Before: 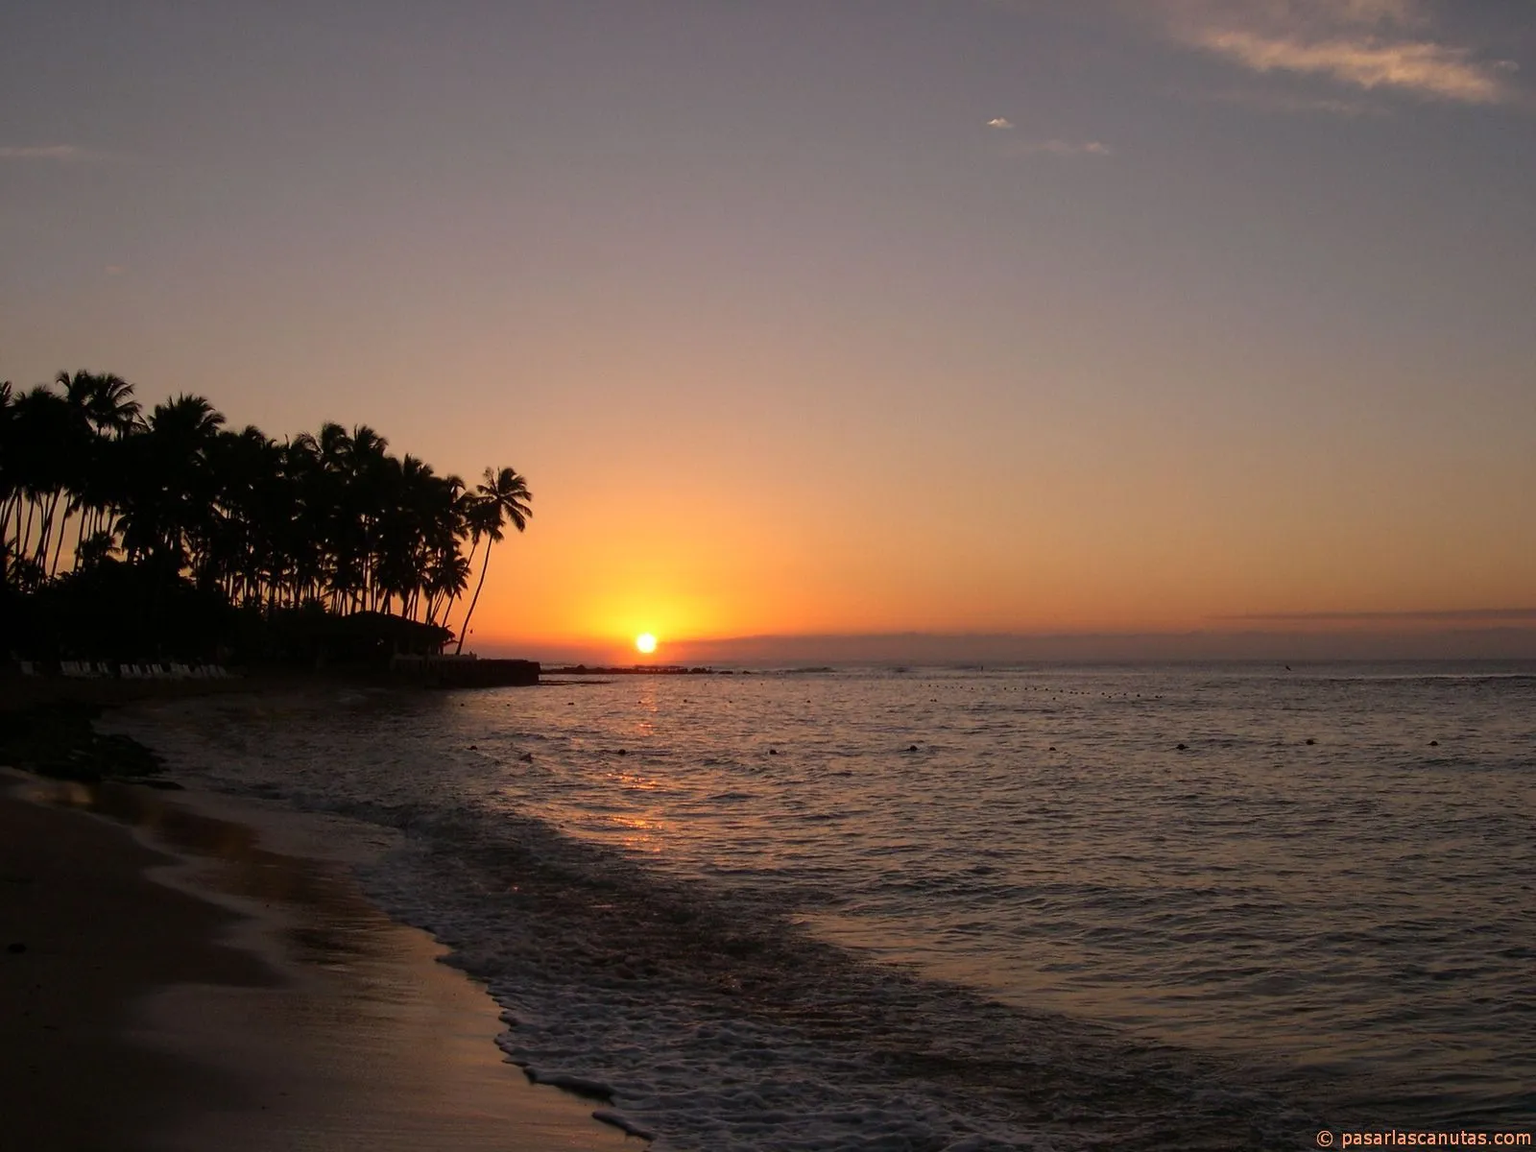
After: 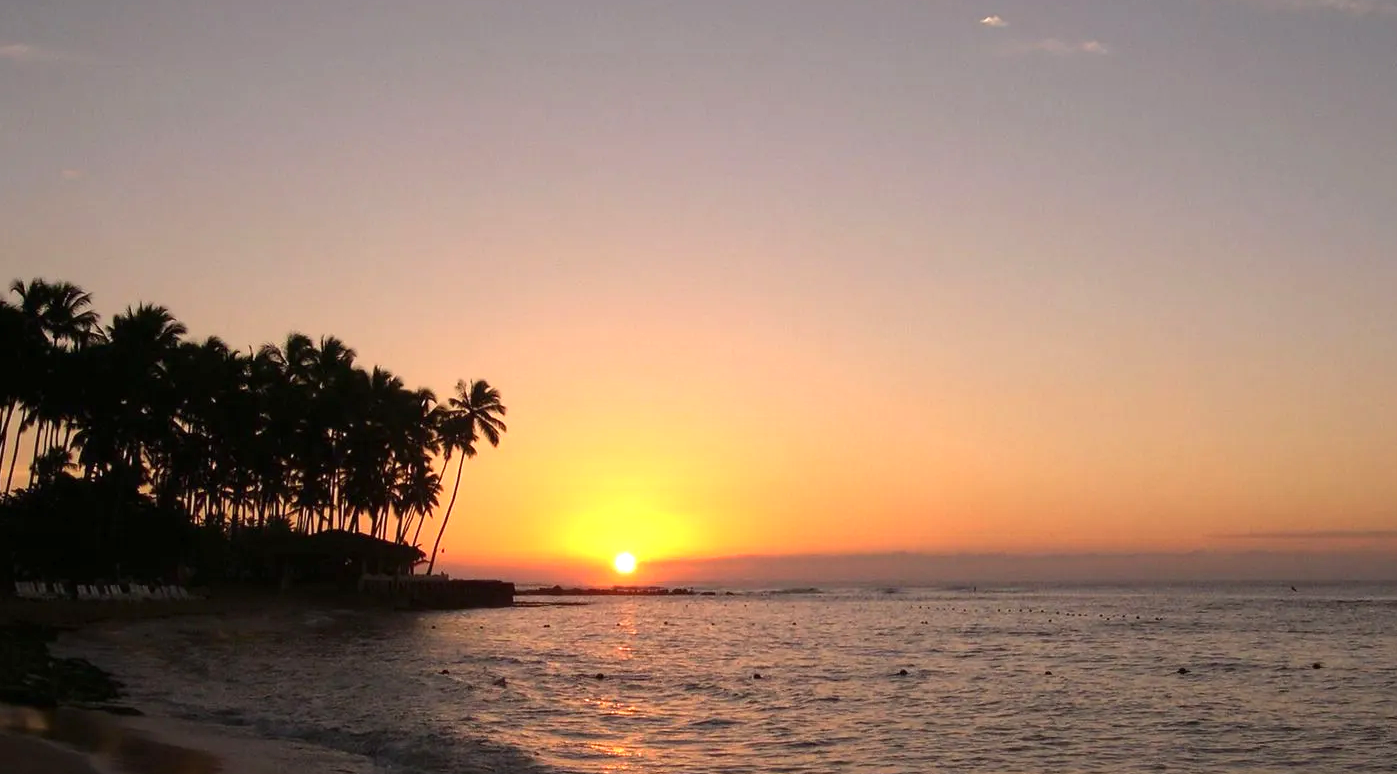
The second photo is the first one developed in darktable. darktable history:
exposure: black level correction 0, exposure 0.7 EV, compensate exposure bias true, compensate highlight preservation false
crop: left 3.015%, top 8.969%, right 9.647%, bottom 26.457%
